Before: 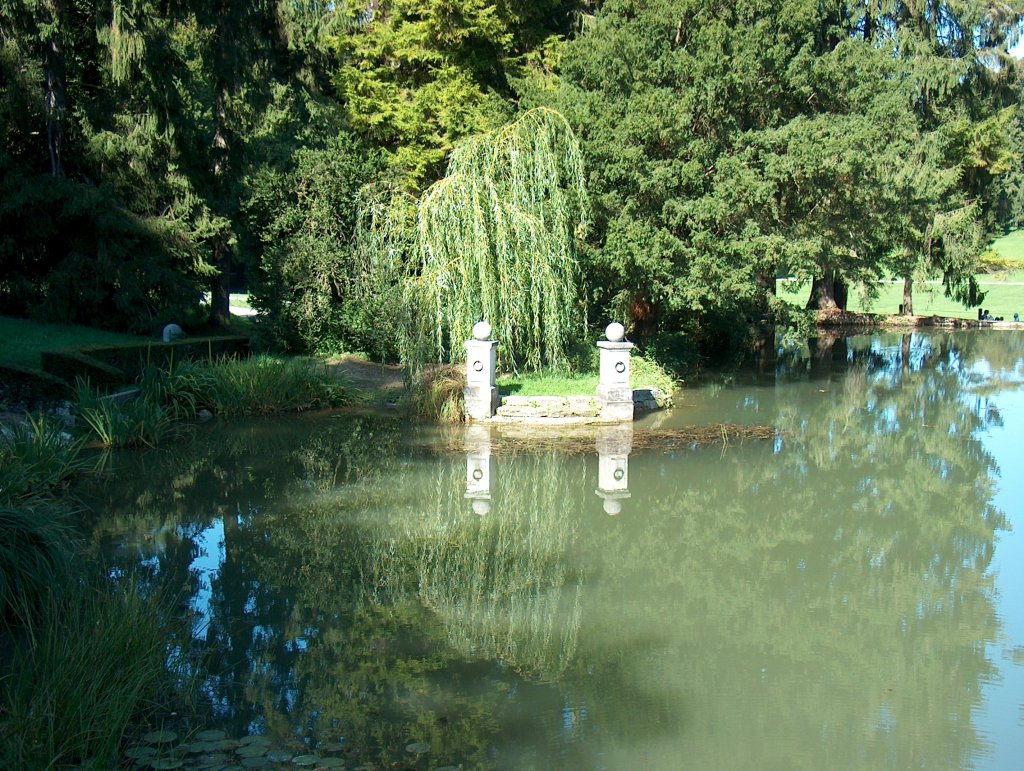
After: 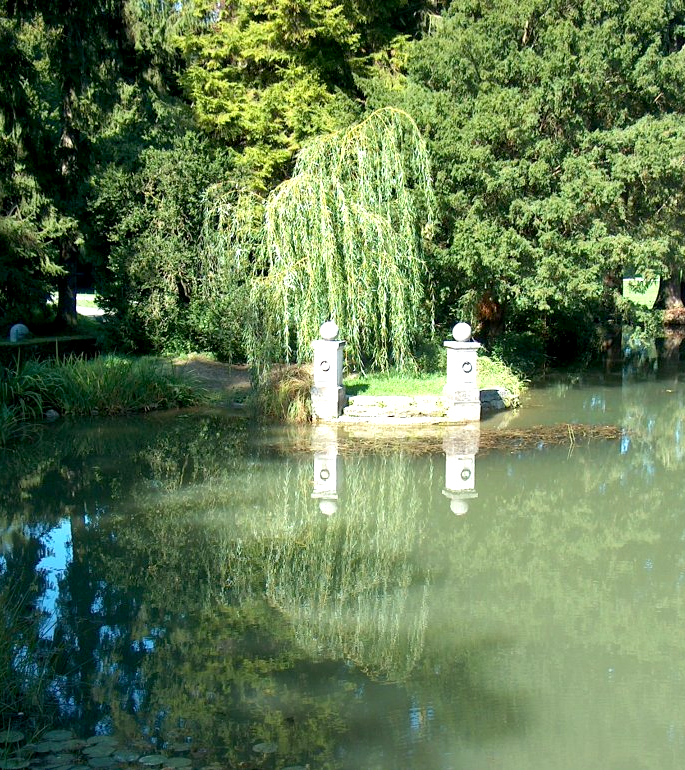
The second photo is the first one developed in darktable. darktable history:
exposure: black level correction 0.005, exposure 0.413 EV, compensate highlight preservation false
crop and rotate: left 15.005%, right 18.064%
